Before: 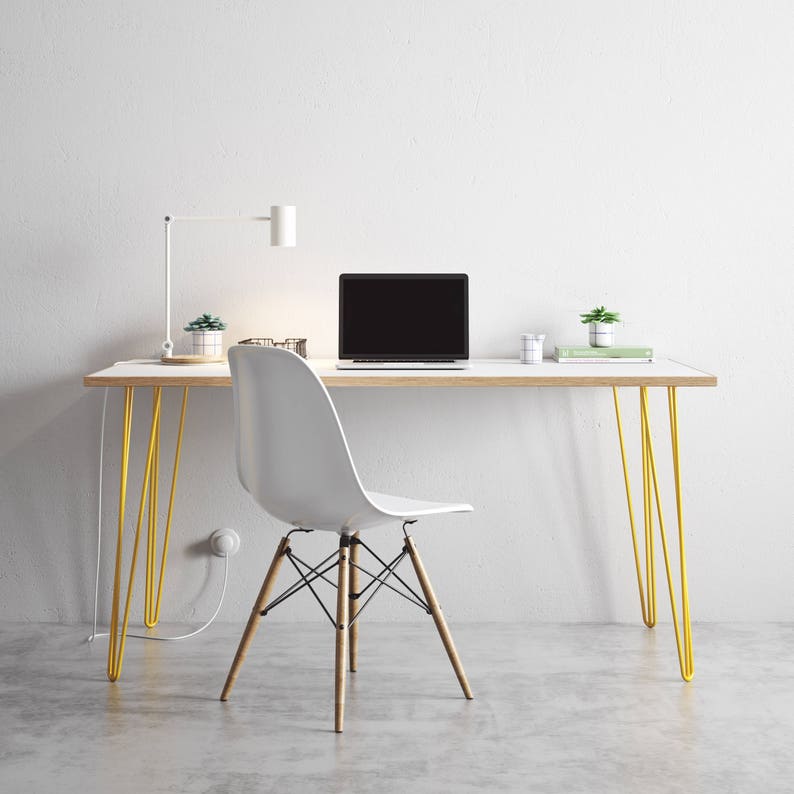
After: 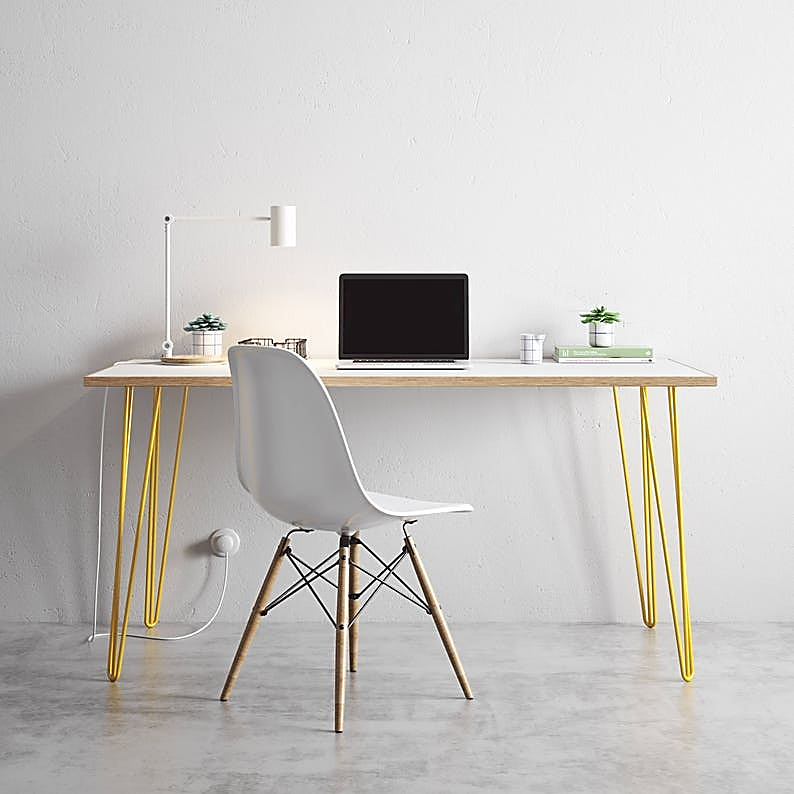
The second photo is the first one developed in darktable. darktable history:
sharpen: radius 1.385, amount 1.25, threshold 0.803
